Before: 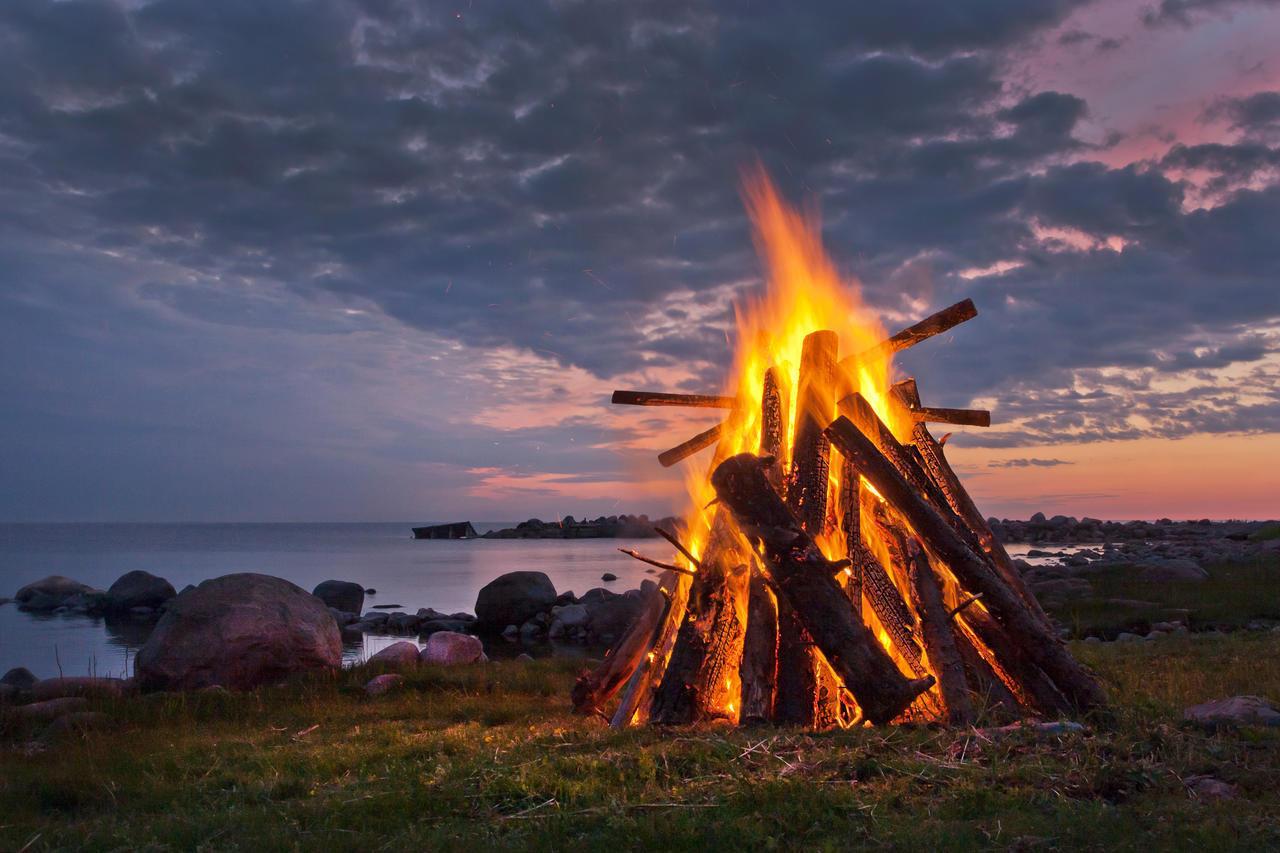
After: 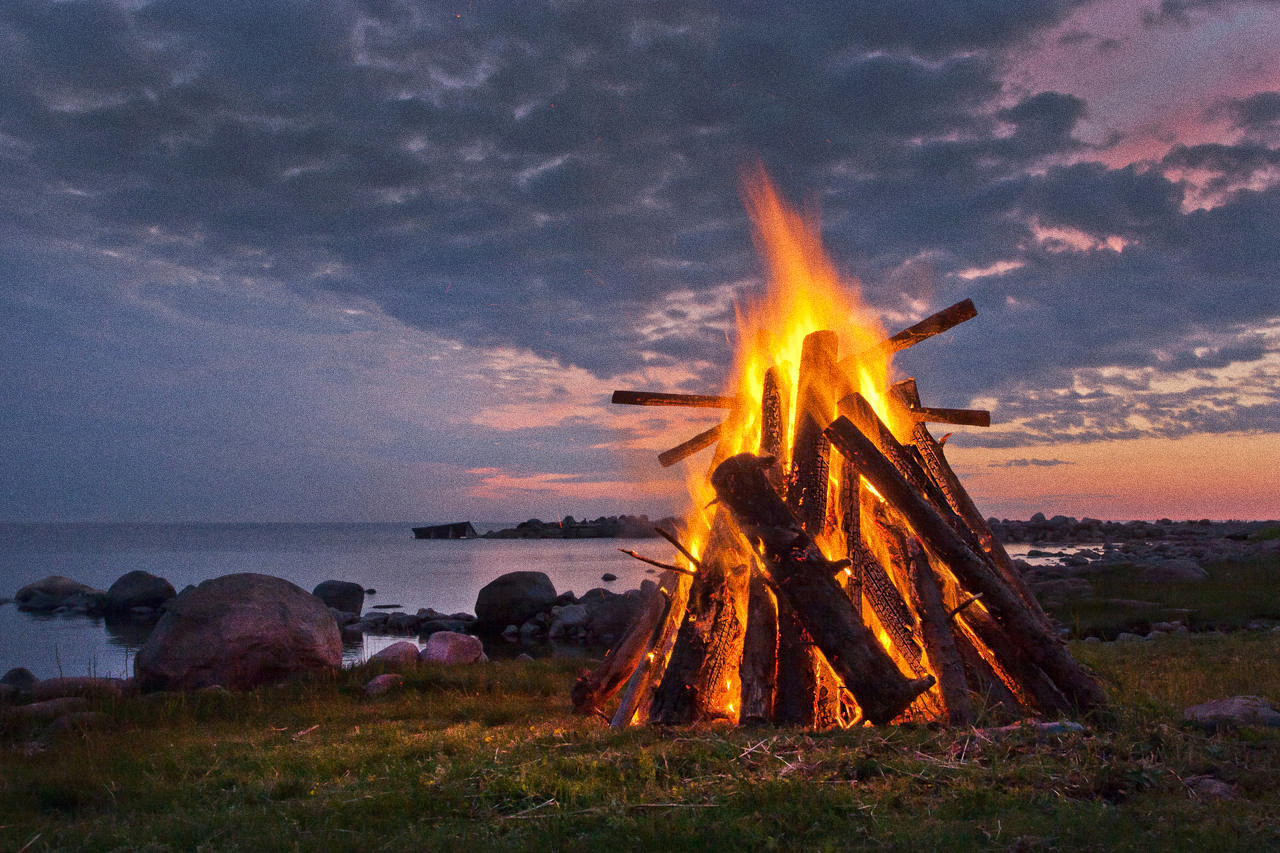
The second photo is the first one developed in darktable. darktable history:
grain: coarseness 9.61 ISO, strength 35.62%
white balance: red 1, blue 1
